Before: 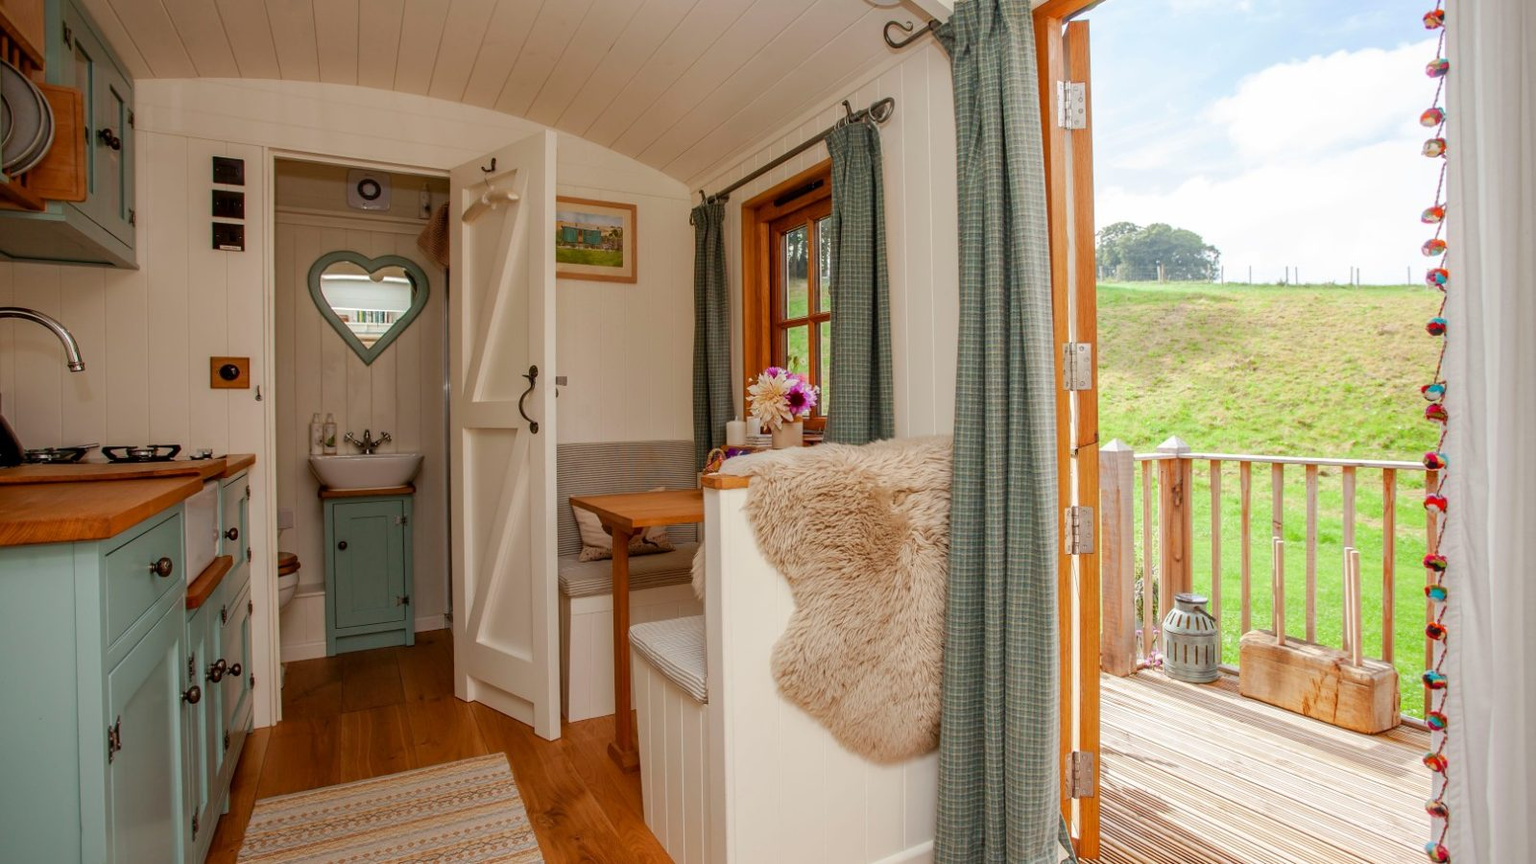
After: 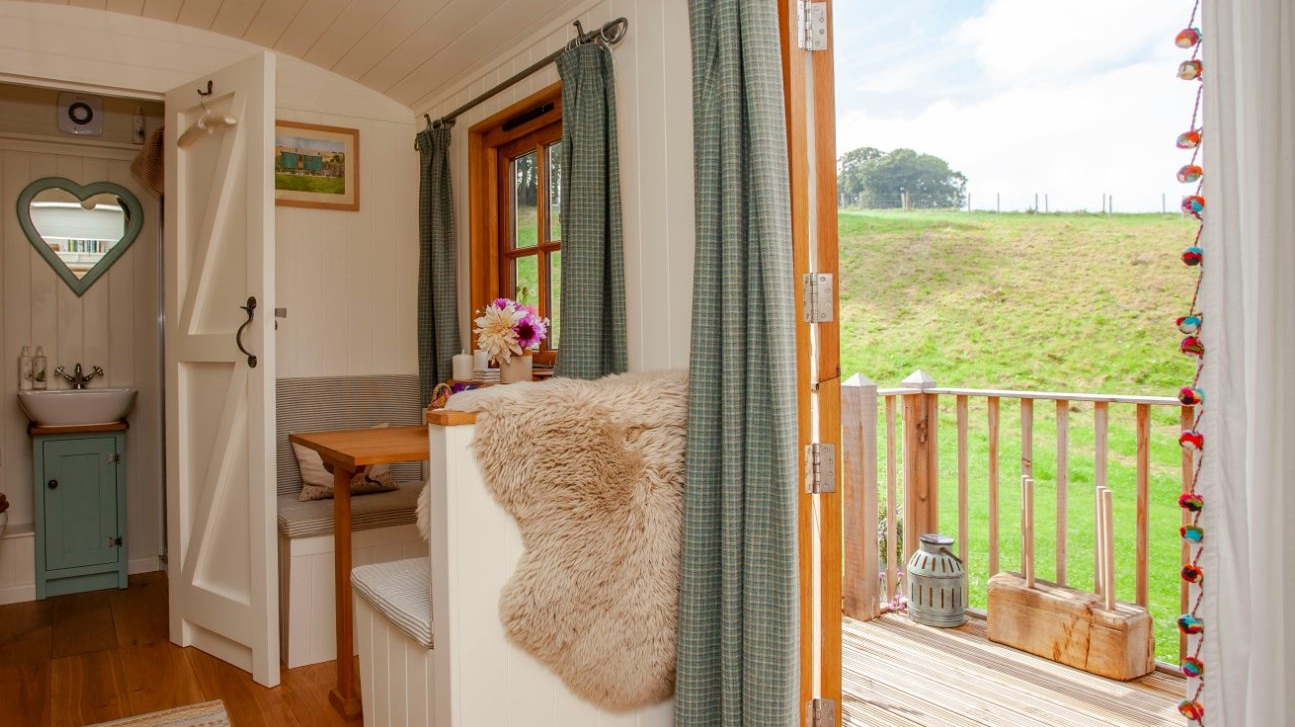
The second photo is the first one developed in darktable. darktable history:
crop: left 19.013%, top 9.427%, right 0%, bottom 9.758%
